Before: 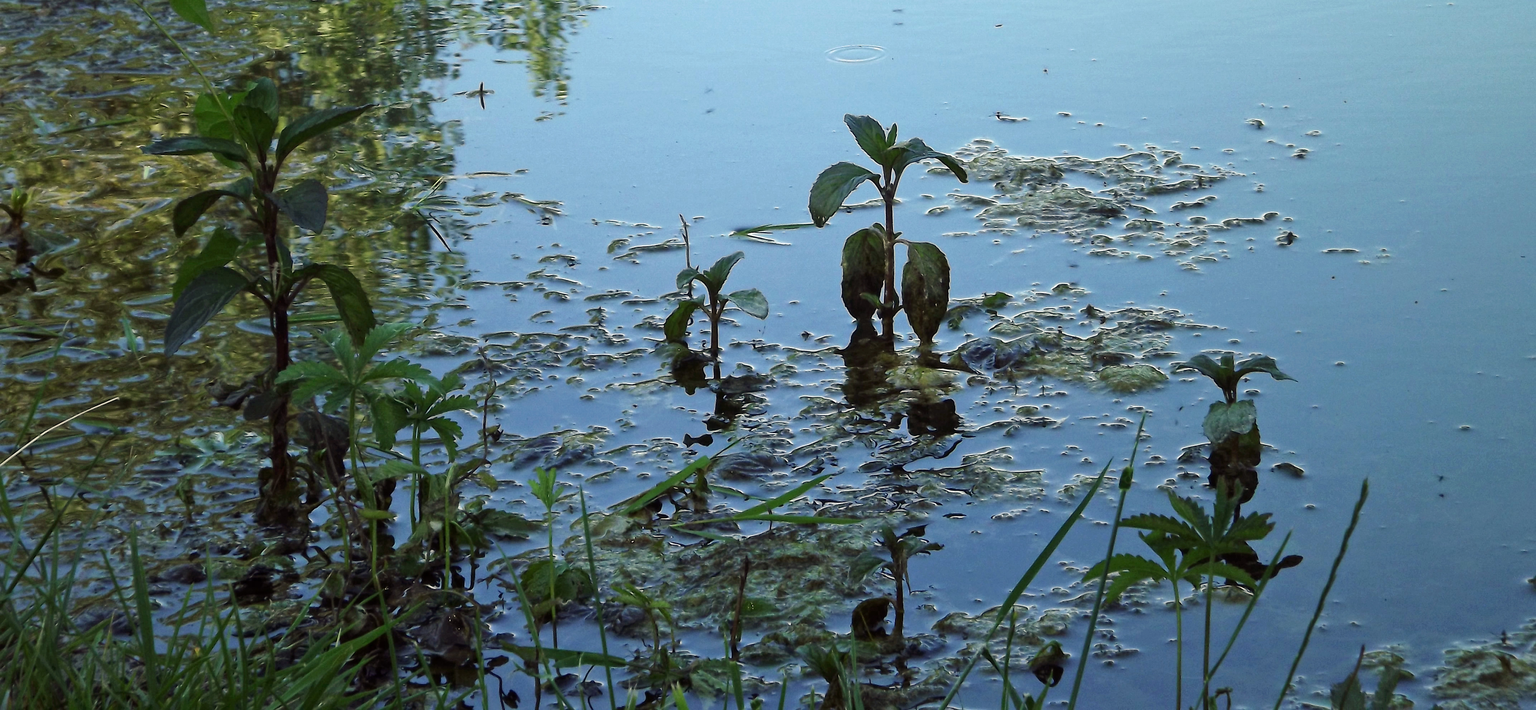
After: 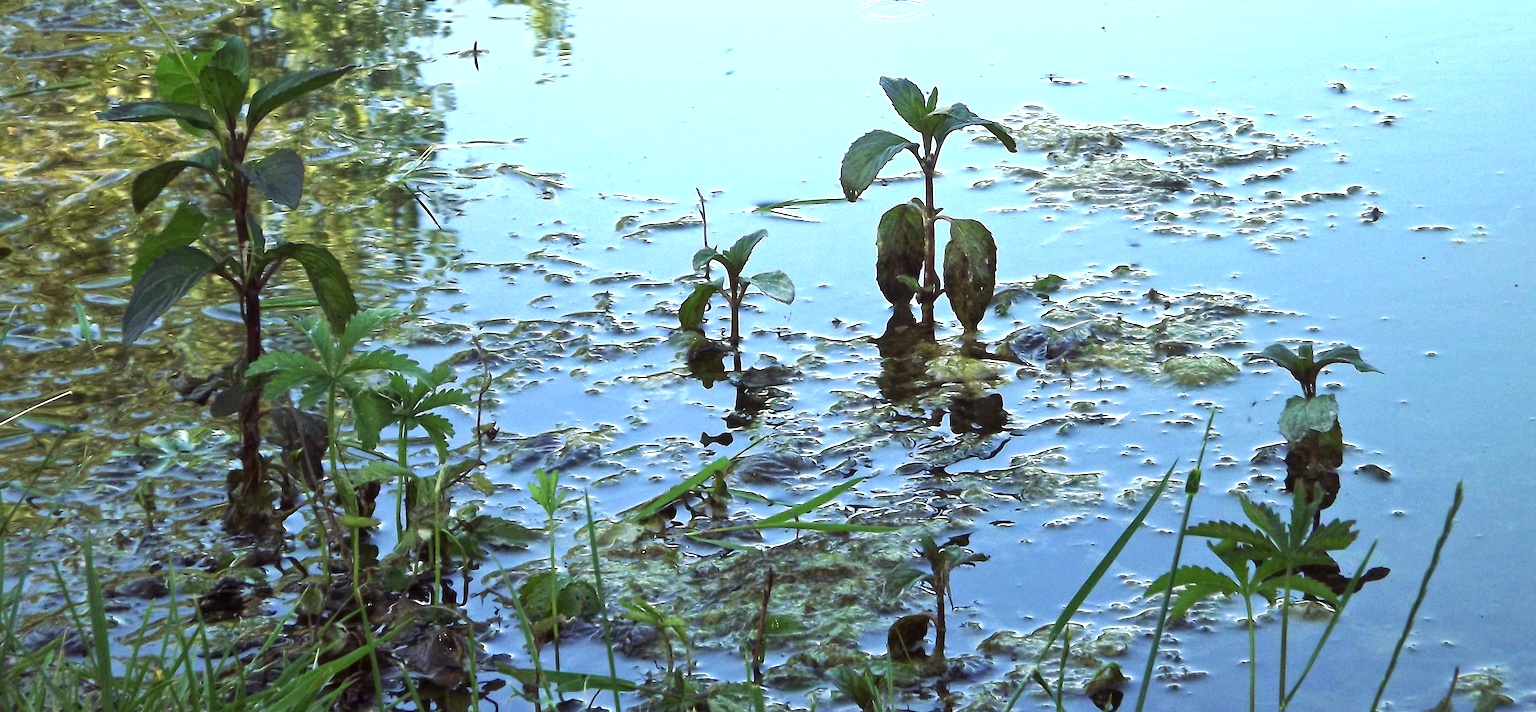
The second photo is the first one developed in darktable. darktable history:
shadows and highlights: shadows 25.38, highlights -24.43
exposure: black level correction 0, exposure 1.2 EV, compensate highlight preservation false
crop: left 3.582%, top 6.505%, right 6.603%, bottom 3.247%
